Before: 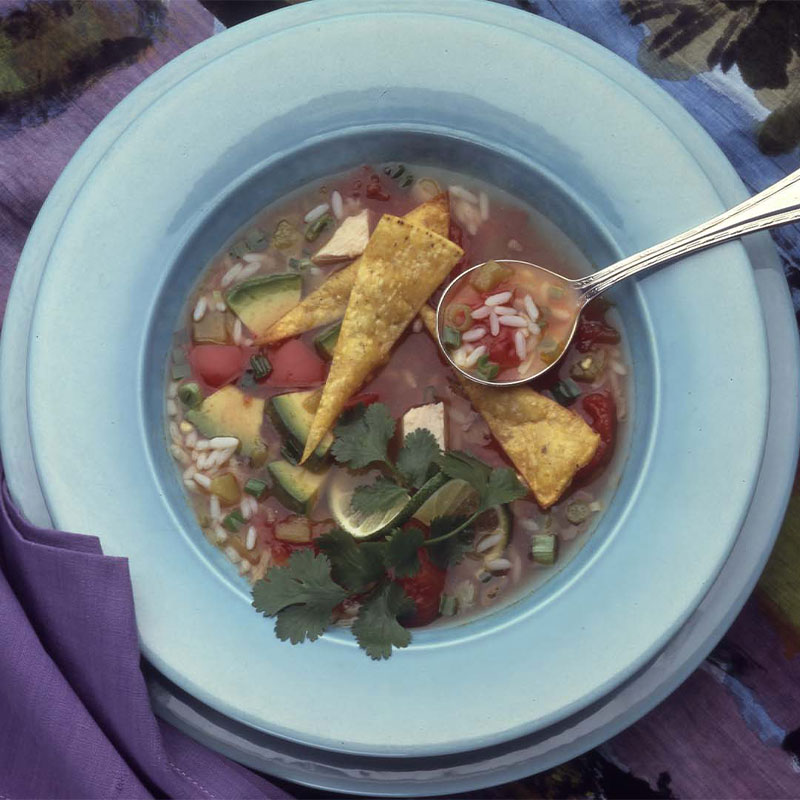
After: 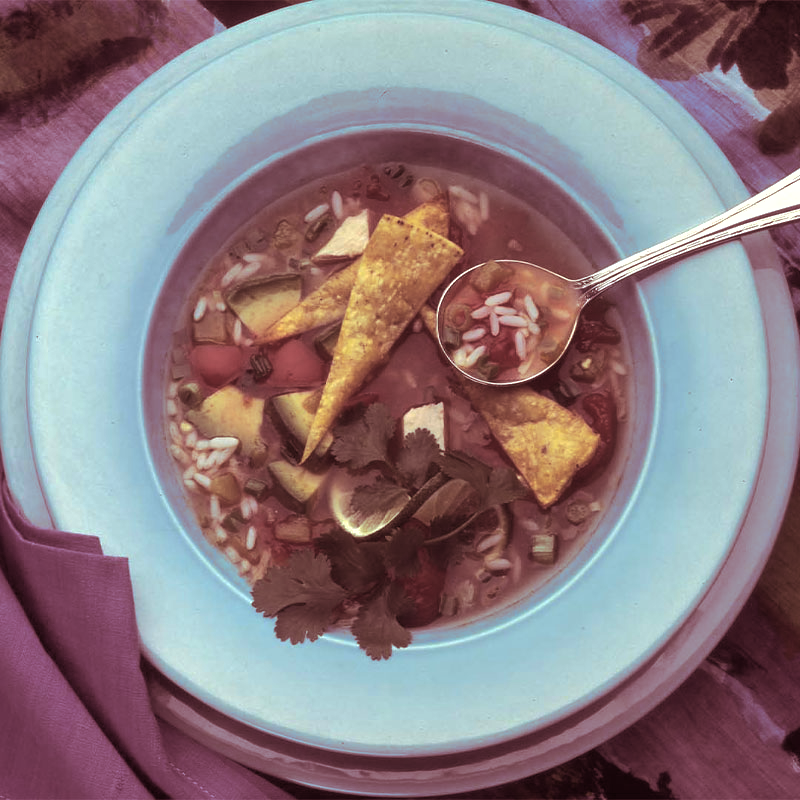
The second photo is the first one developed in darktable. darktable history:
tone equalizer: -8 EV -0.417 EV, -7 EV -0.389 EV, -6 EV -0.333 EV, -5 EV -0.222 EV, -3 EV 0.222 EV, -2 EV 0.333 EV, -1 EV 0.389 EV, +0 EV 0.417 EV, edges refinement/feathering 500, mask exposure compensation -1.57 EV, preserve details no
split-toning: highlights › hue 187.2°, highlights › saturation 0.83, balance -68.05, compress 56.43%
shadows and highlights: on, module defaults
